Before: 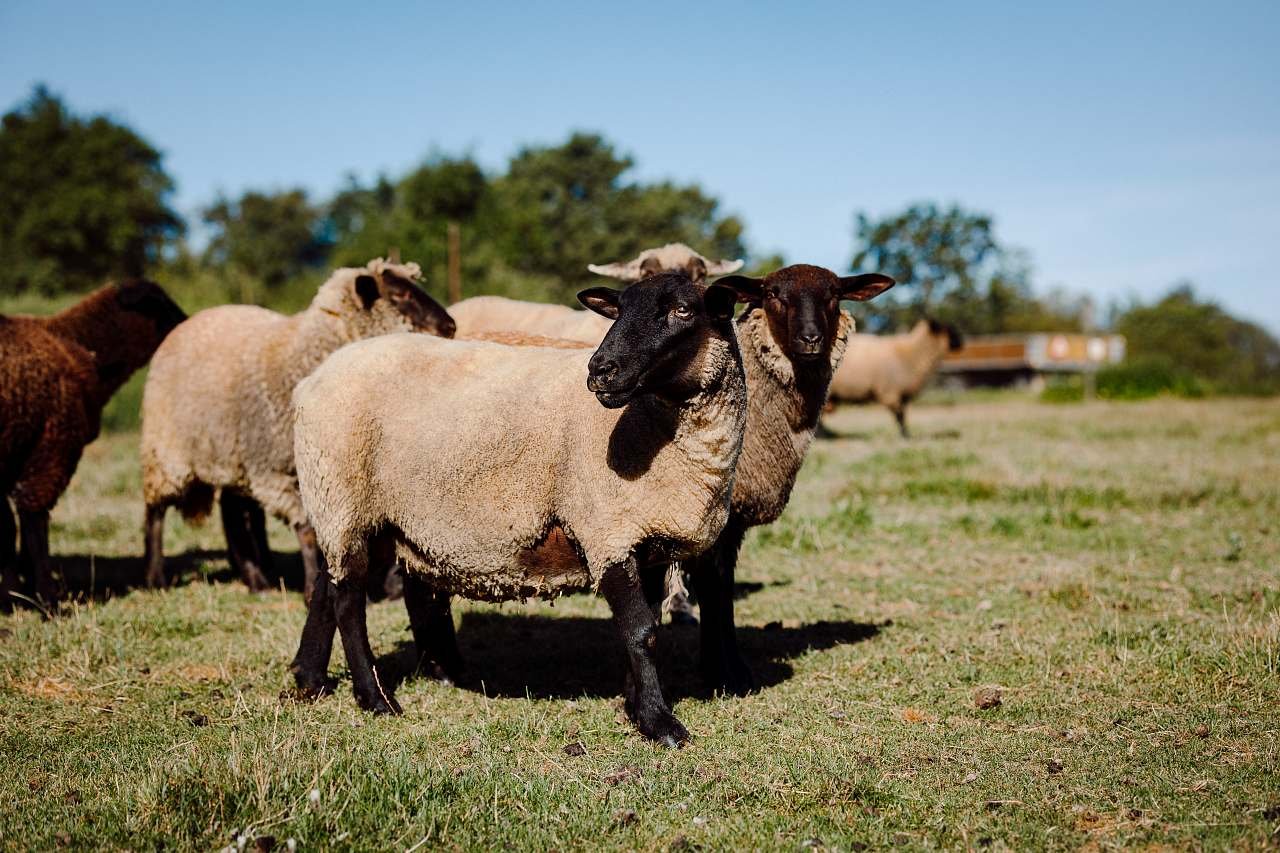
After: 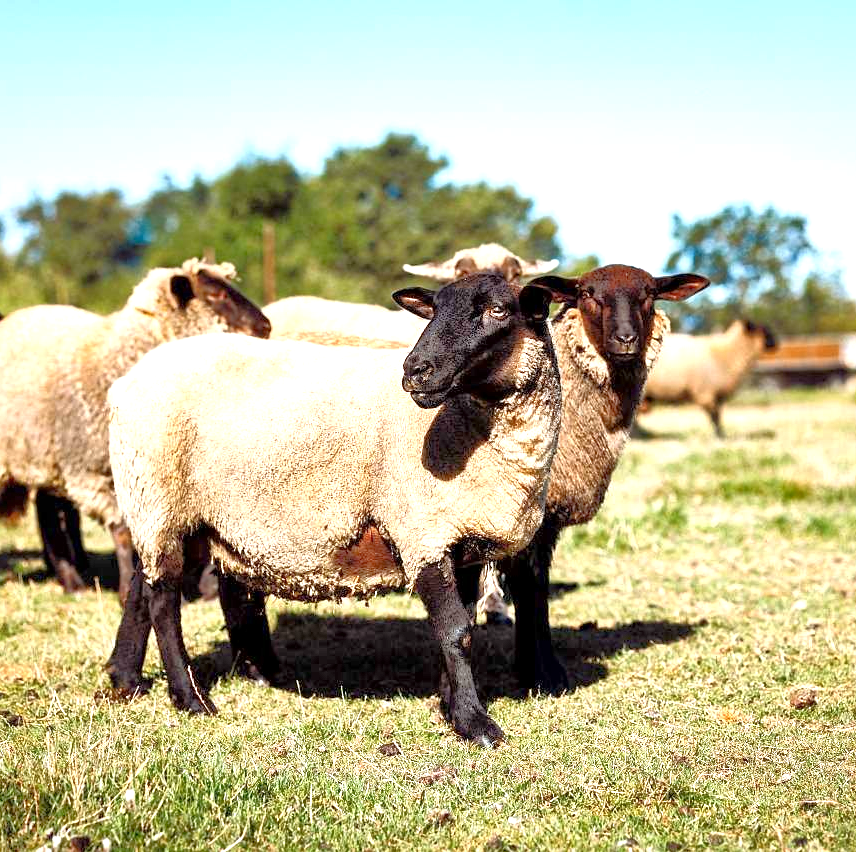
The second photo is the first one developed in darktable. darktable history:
exposure: black level correction 0, exposure 1.287 EV, compensate exposure bias true, compensate highlight preservation false
tone equalizer: -7 EV 0.146 EV, -6 EV 0.603 EV, -5 EV 1.16 EV, -4 EV 1.3 EV, -3 EV 1.18 EV, -2 EV 0.6 EV, -1 EV 0.152 EV, smoothing 1
crop and rotate: left 14.487%, right 18.607%
local contrast: mode bilateral grid, contrast 20, coarseness 50, detail 132%, midtone range 0.2
